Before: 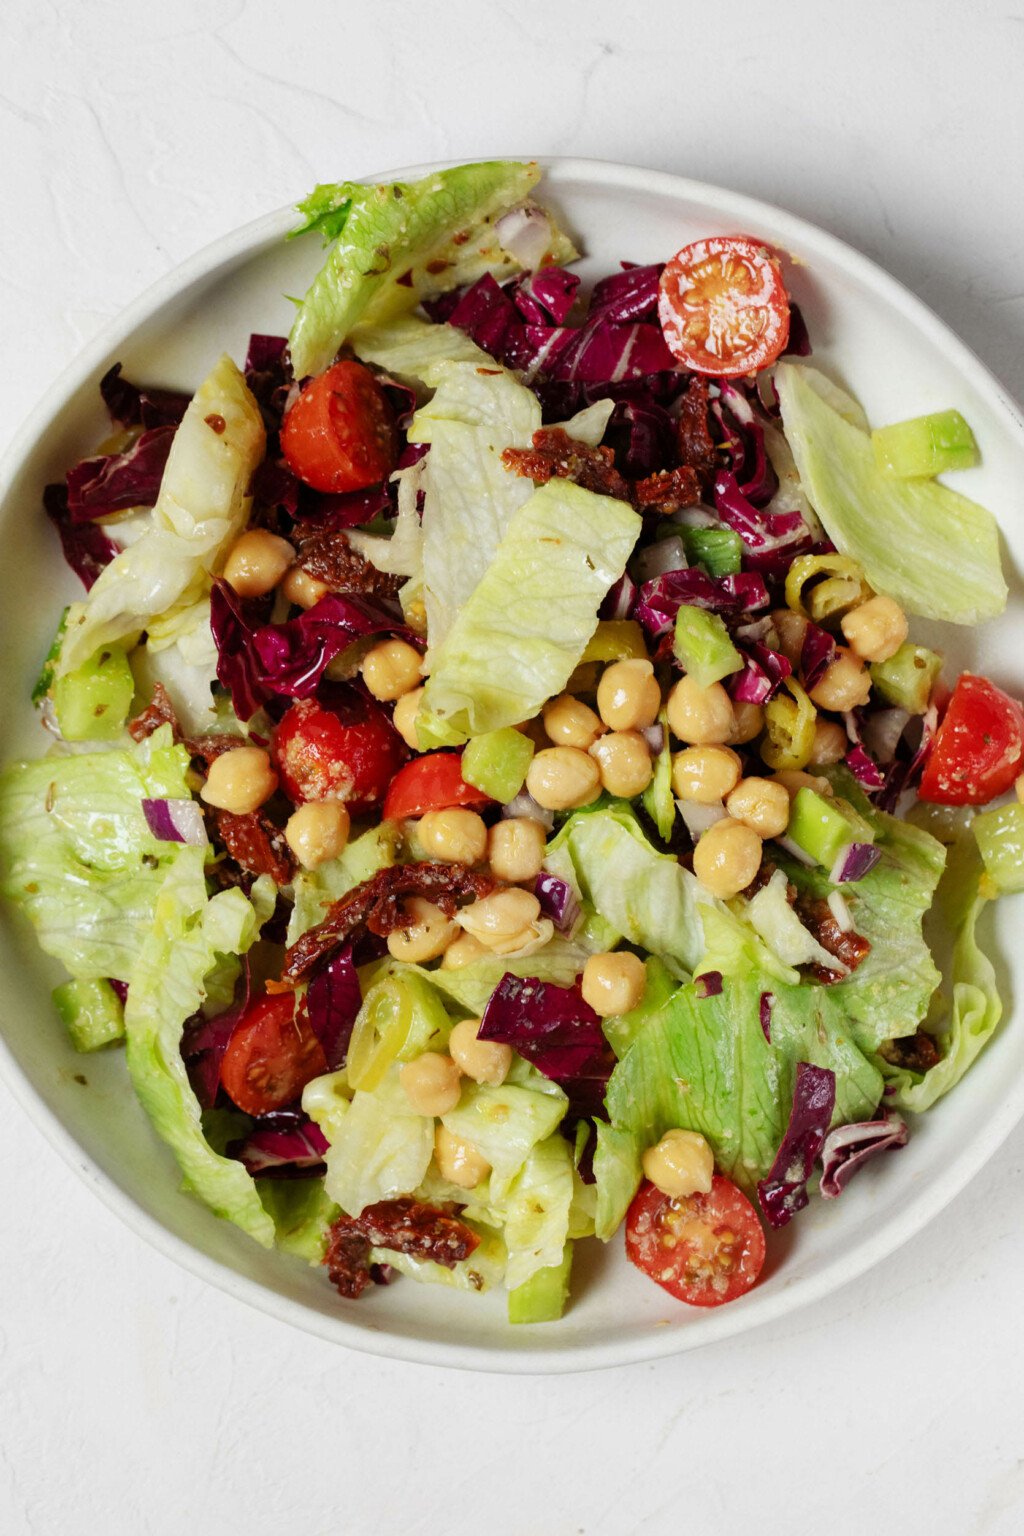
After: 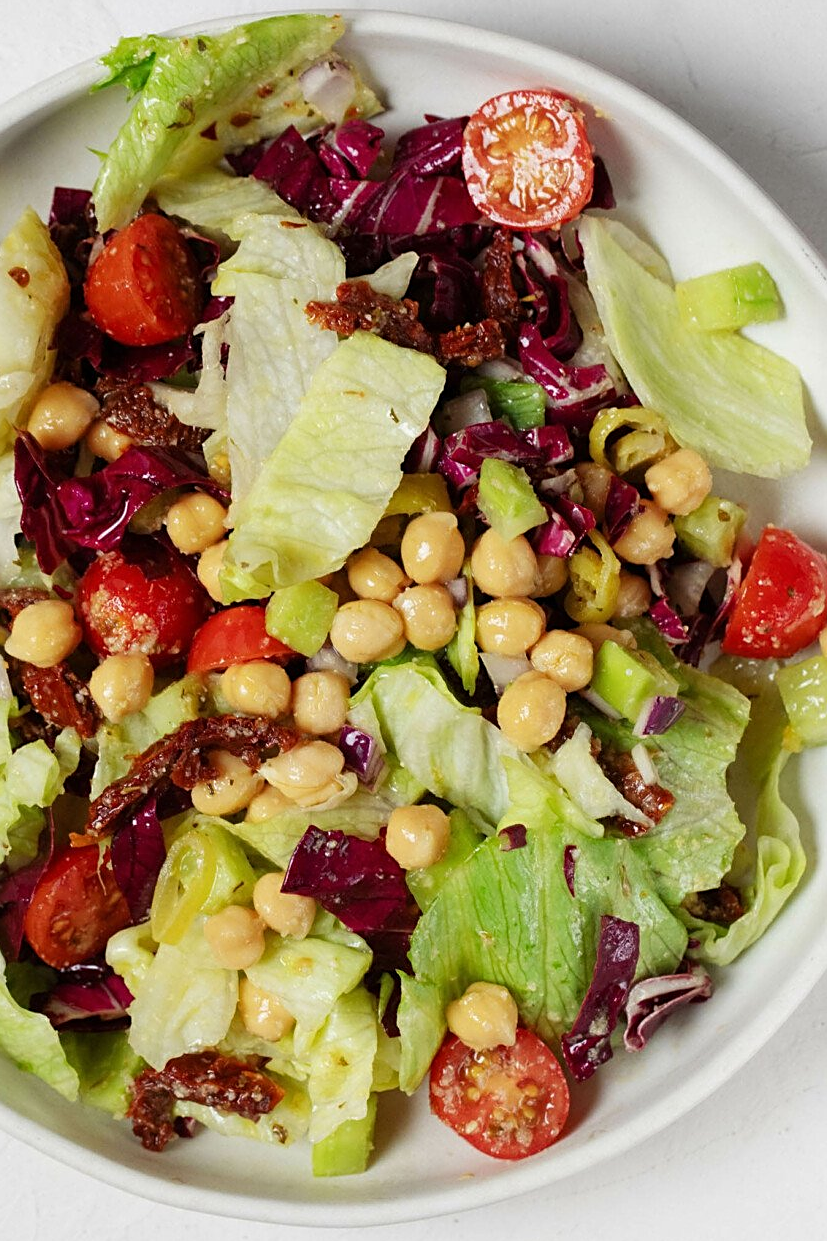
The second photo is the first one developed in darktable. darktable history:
crop: left 19.159%, top 9.58%, bottom 9.58%
exposure: compensate highlight preservation false
sharpen: on, module defaults
